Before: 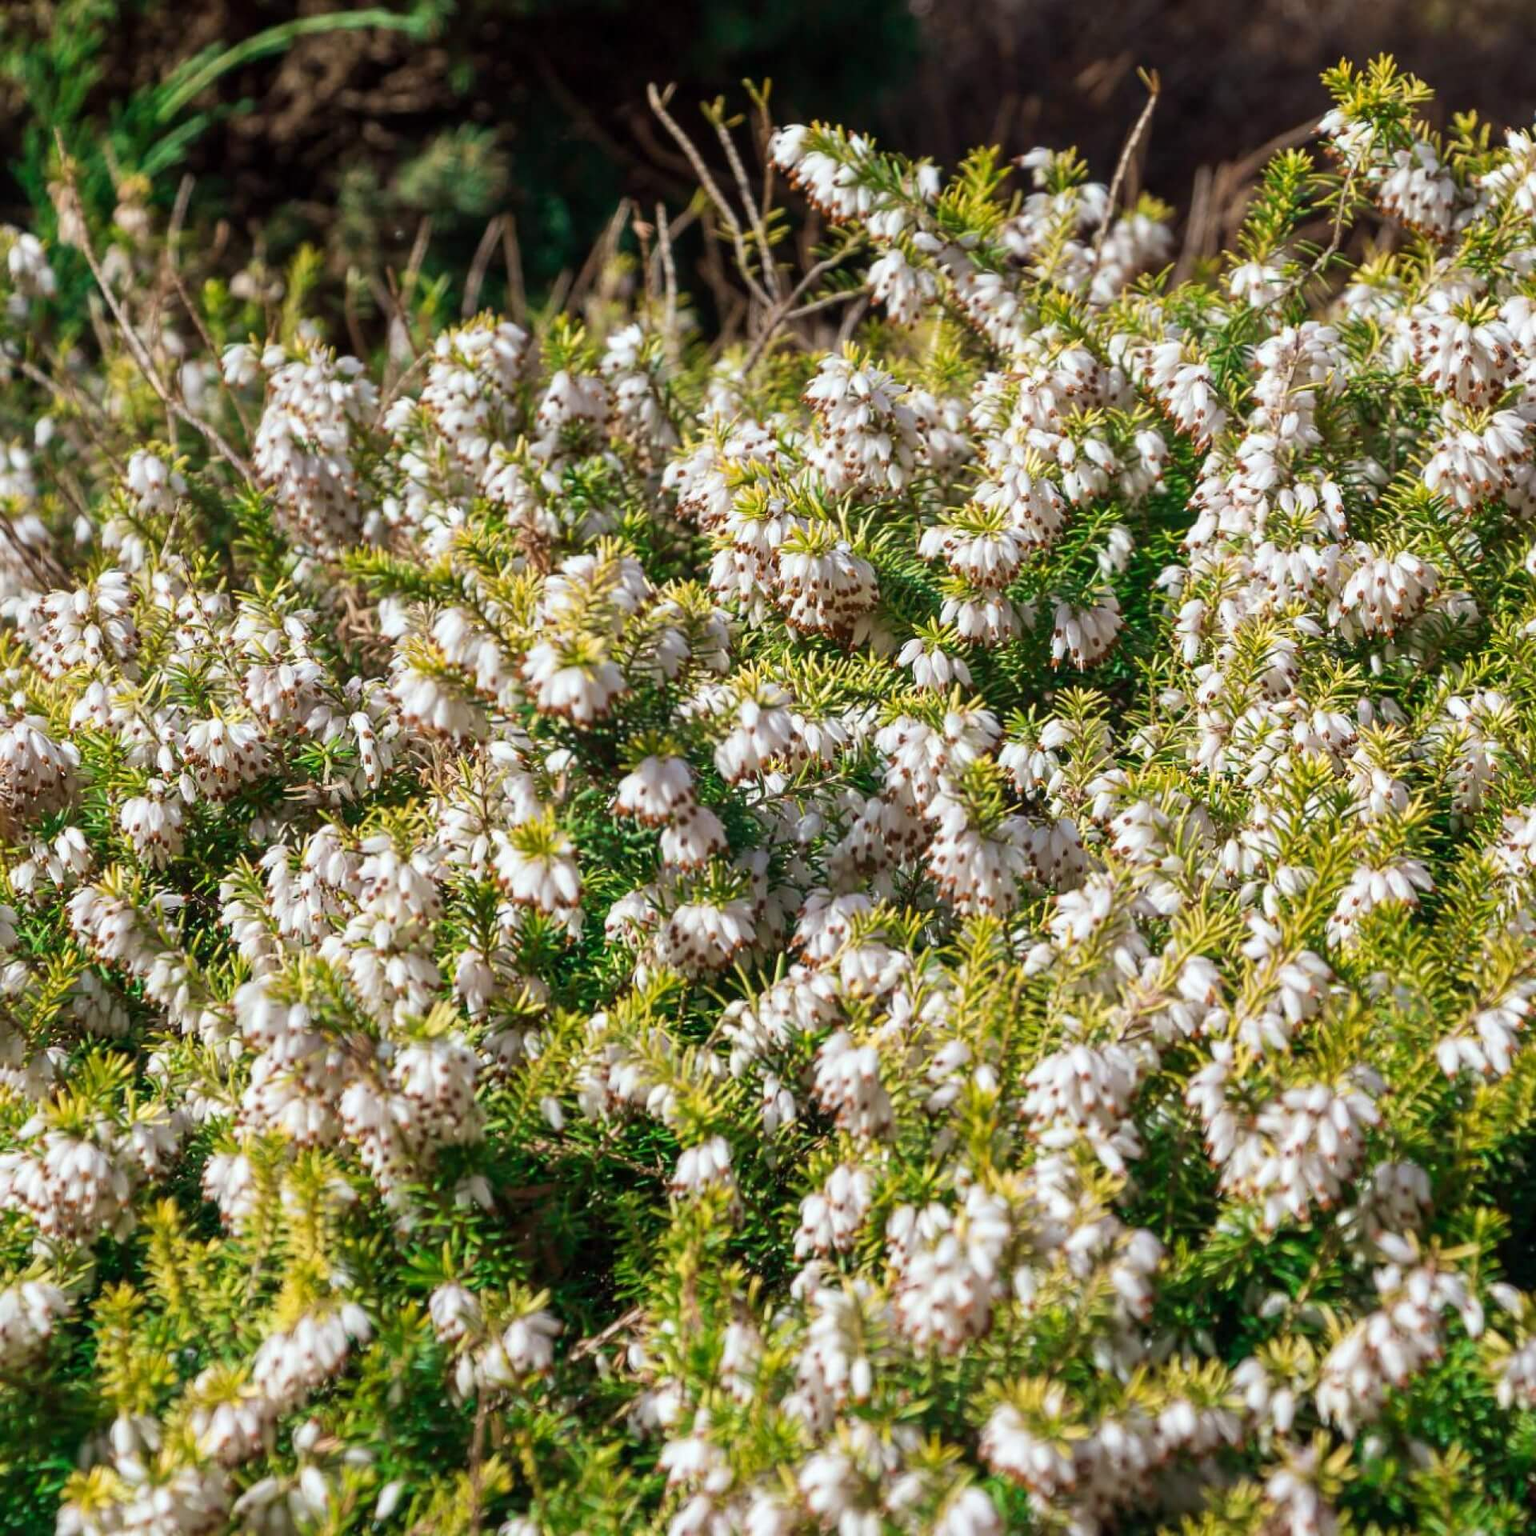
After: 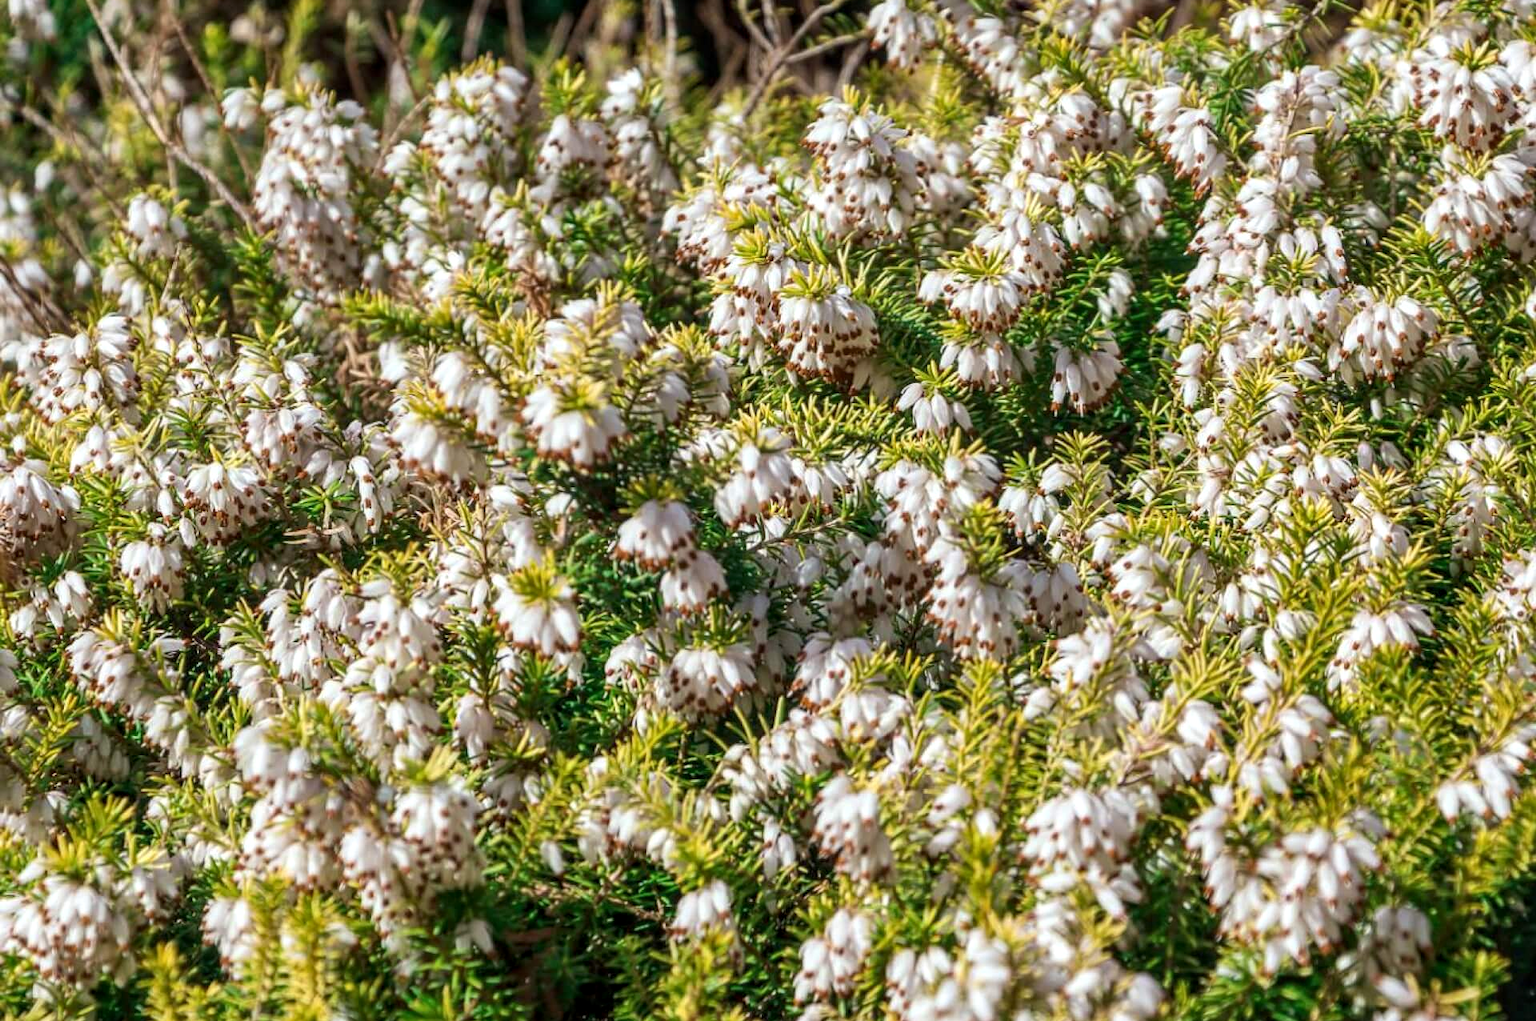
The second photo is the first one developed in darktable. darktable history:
crop: top 16.689%, bottom 16.775%
local contrast: on, module defaults
